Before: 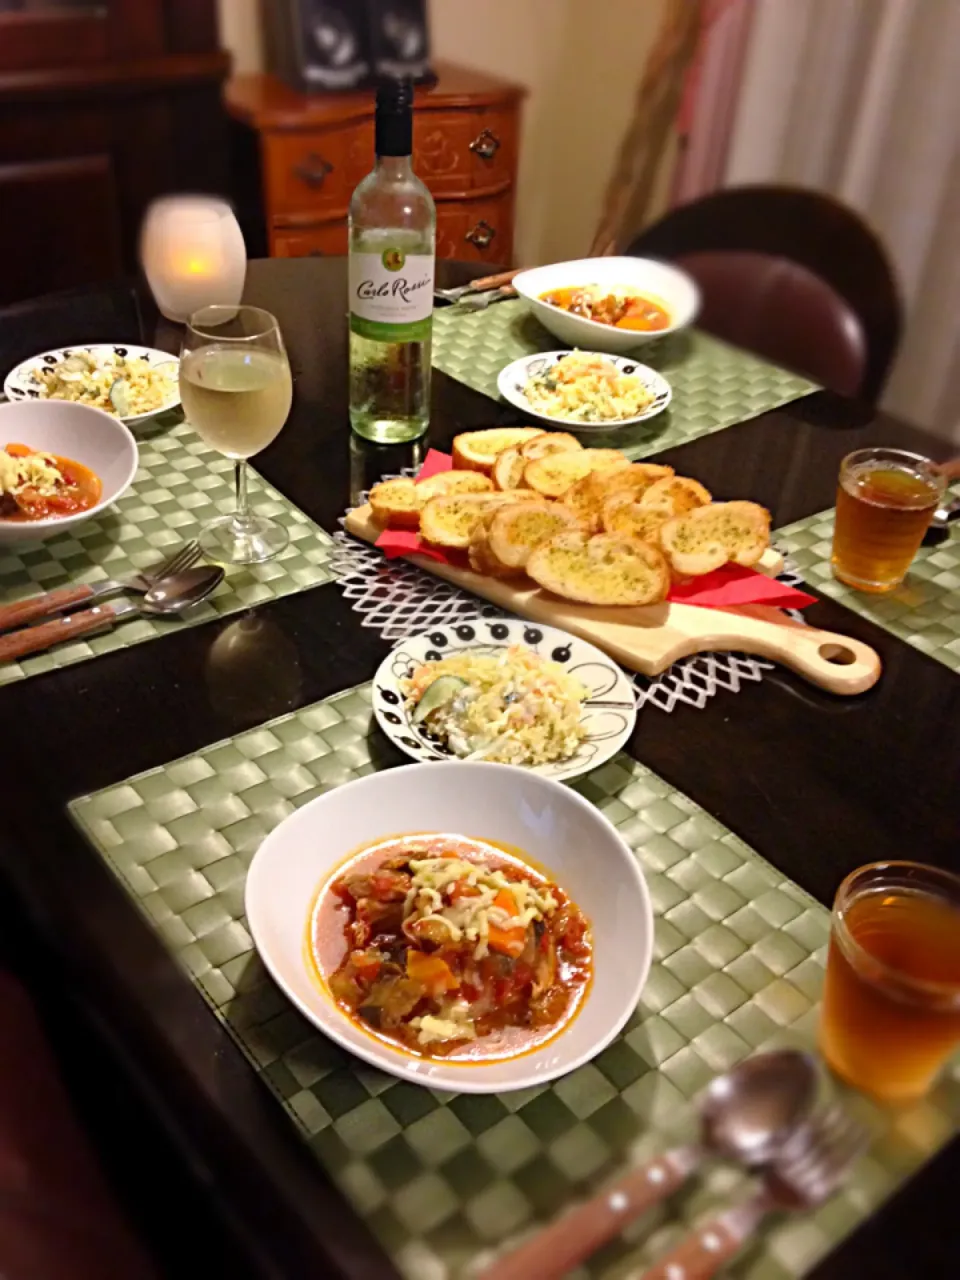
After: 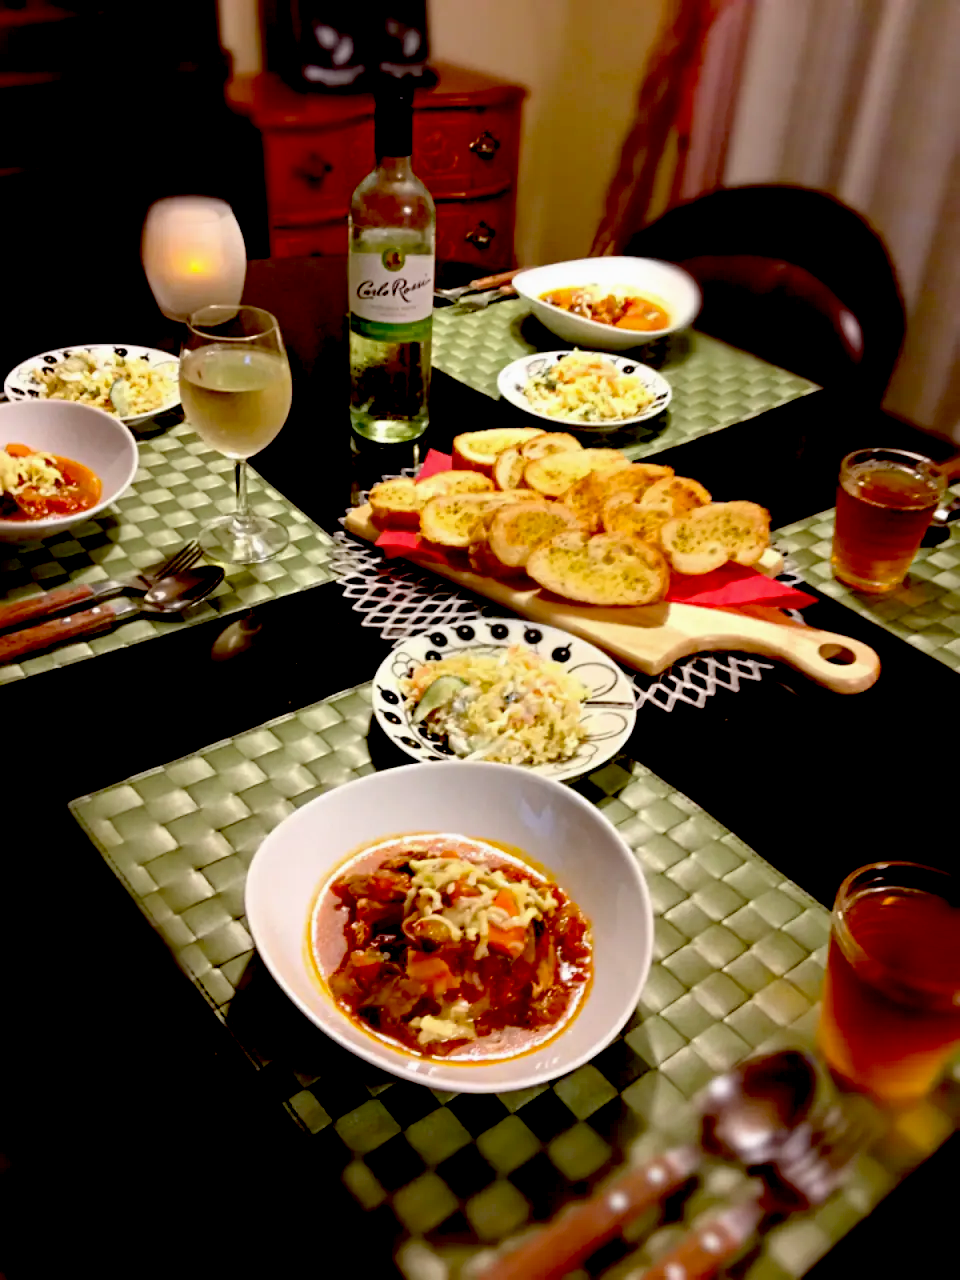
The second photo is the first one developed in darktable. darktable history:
exposure: black level correction 0.056, exposure -0.035 EV, compensate highlight preservation false
